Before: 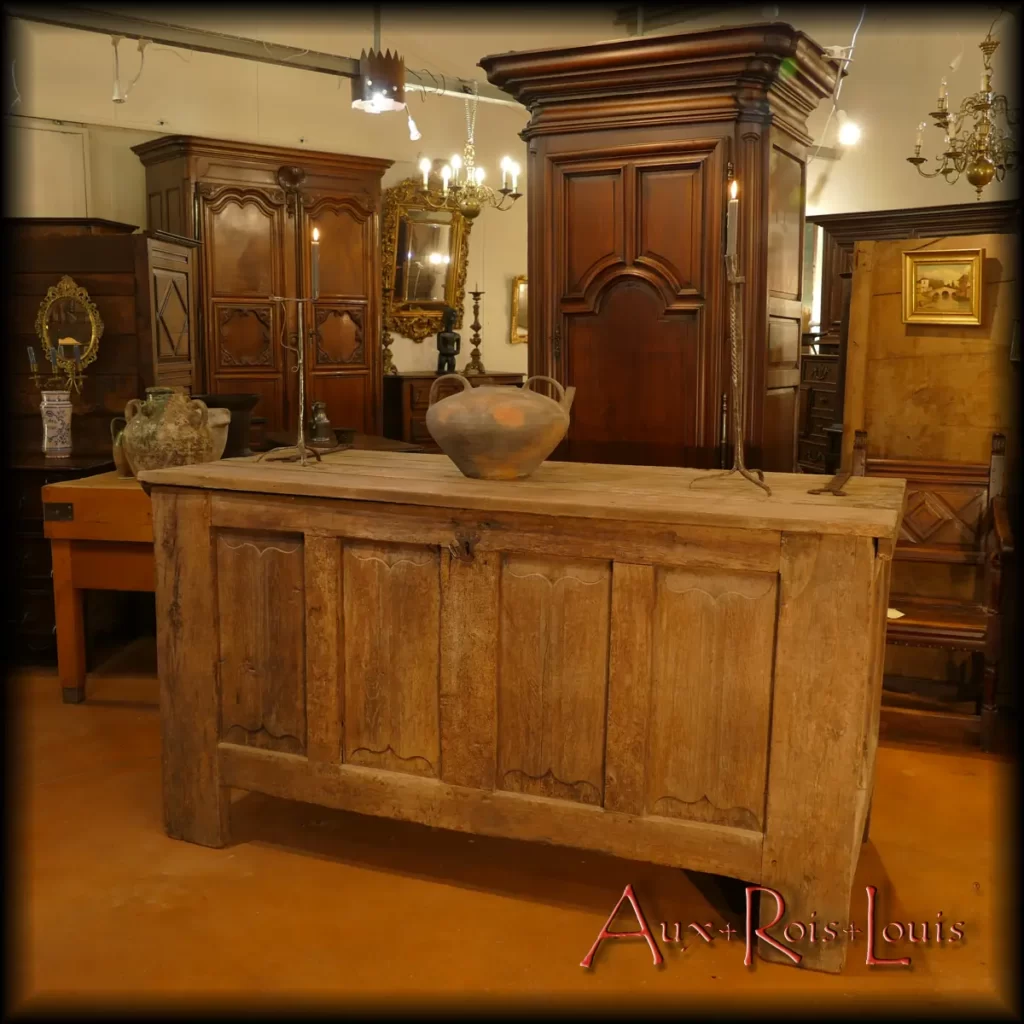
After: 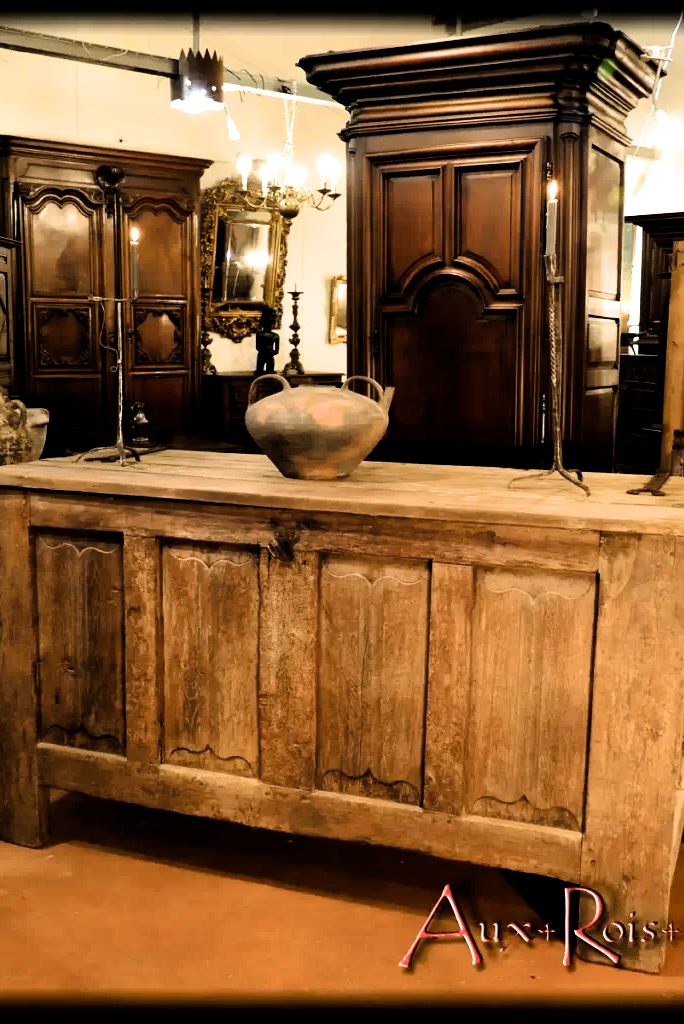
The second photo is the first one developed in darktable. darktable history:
crop and rotate: left 17.732%, right 15.423%
filmic rgb: black relative exposure -3.75 EV, white relative exposure 2.4 EV, dynamic range scaling -50%, hardness 3.42, latitude 30%, contrast 1.8
white balance: red 0.976, blue 1.04
tone equalizer: -8 EV -0.417 EV, -7 EV -0.389 EV, -6 EV -0.333 EV, -5 EV -0.222 EV, -3 EV 0.222 EV, -2 EV 0.333 EV, -1 EV 0.389 EV, +0 EV 0.417 EV, edges refinement/feathering 500, mask exposure compensation -1.57 EV, preserve details no
exposure: exposure 0.507 EV, compensate highlight preservation false
